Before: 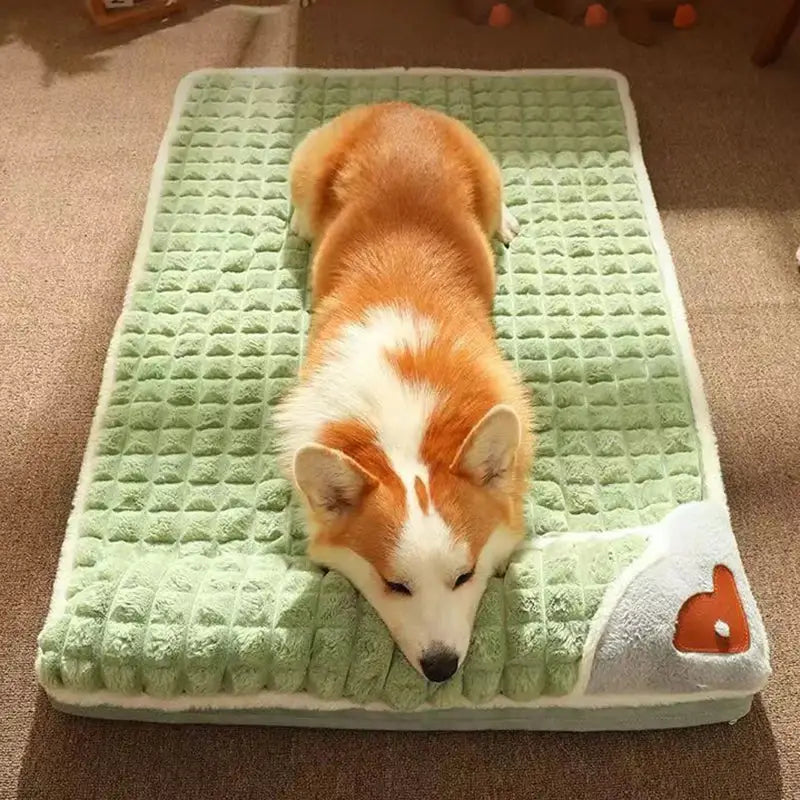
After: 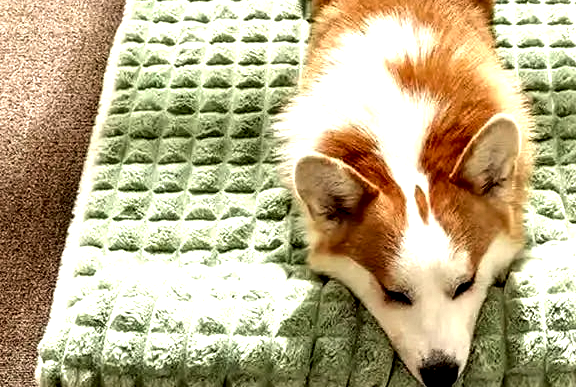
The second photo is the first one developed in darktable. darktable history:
shadows and highlights: radius 109.8, shadows 51.37, white point adjustment 9.16, highlights -3.95, soften with gaussian
crop: top 36.443%, right 27.936%, bottom 15.081%
local contrast: shadows 182%, detail 224%
